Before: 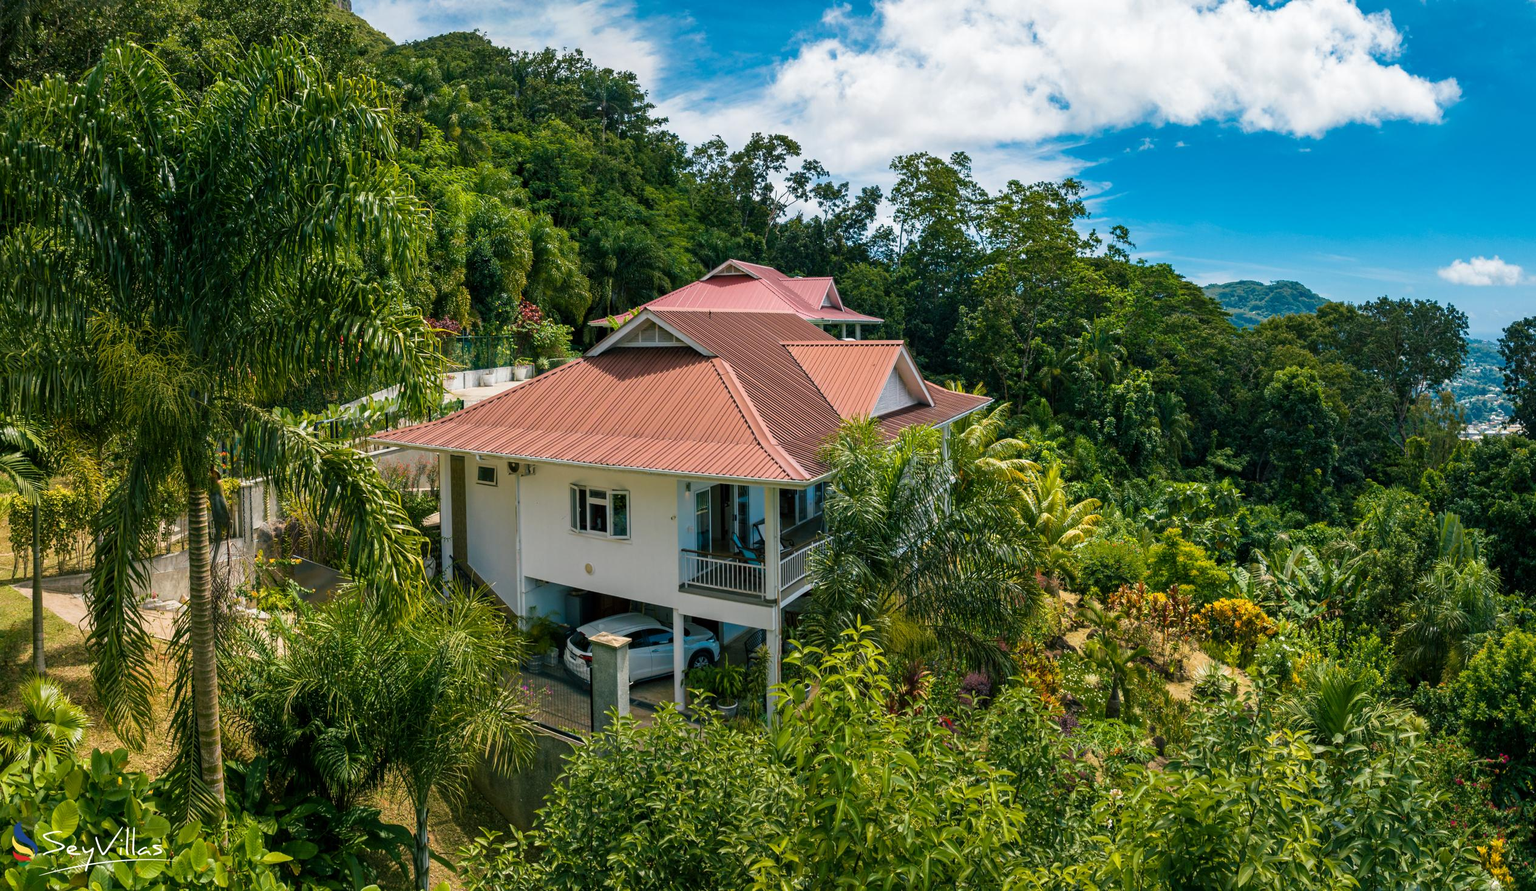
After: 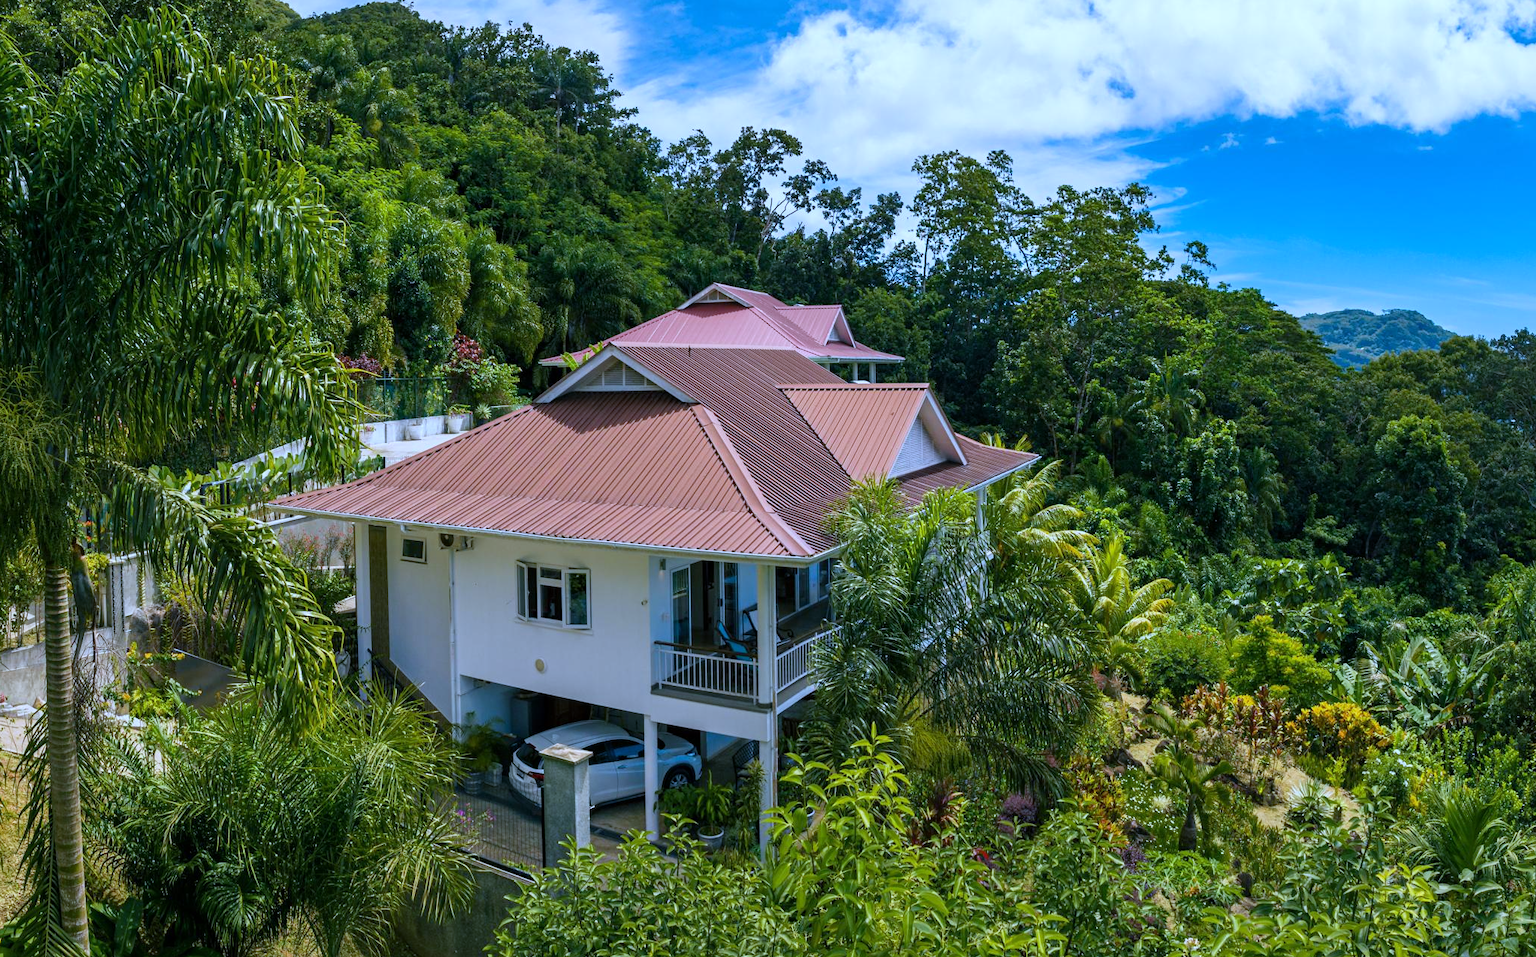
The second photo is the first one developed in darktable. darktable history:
white balance: red 0.871, blue 1.249
crop: left 9.929%, top 3.475%, right 9.188%, bottom 9.529%
